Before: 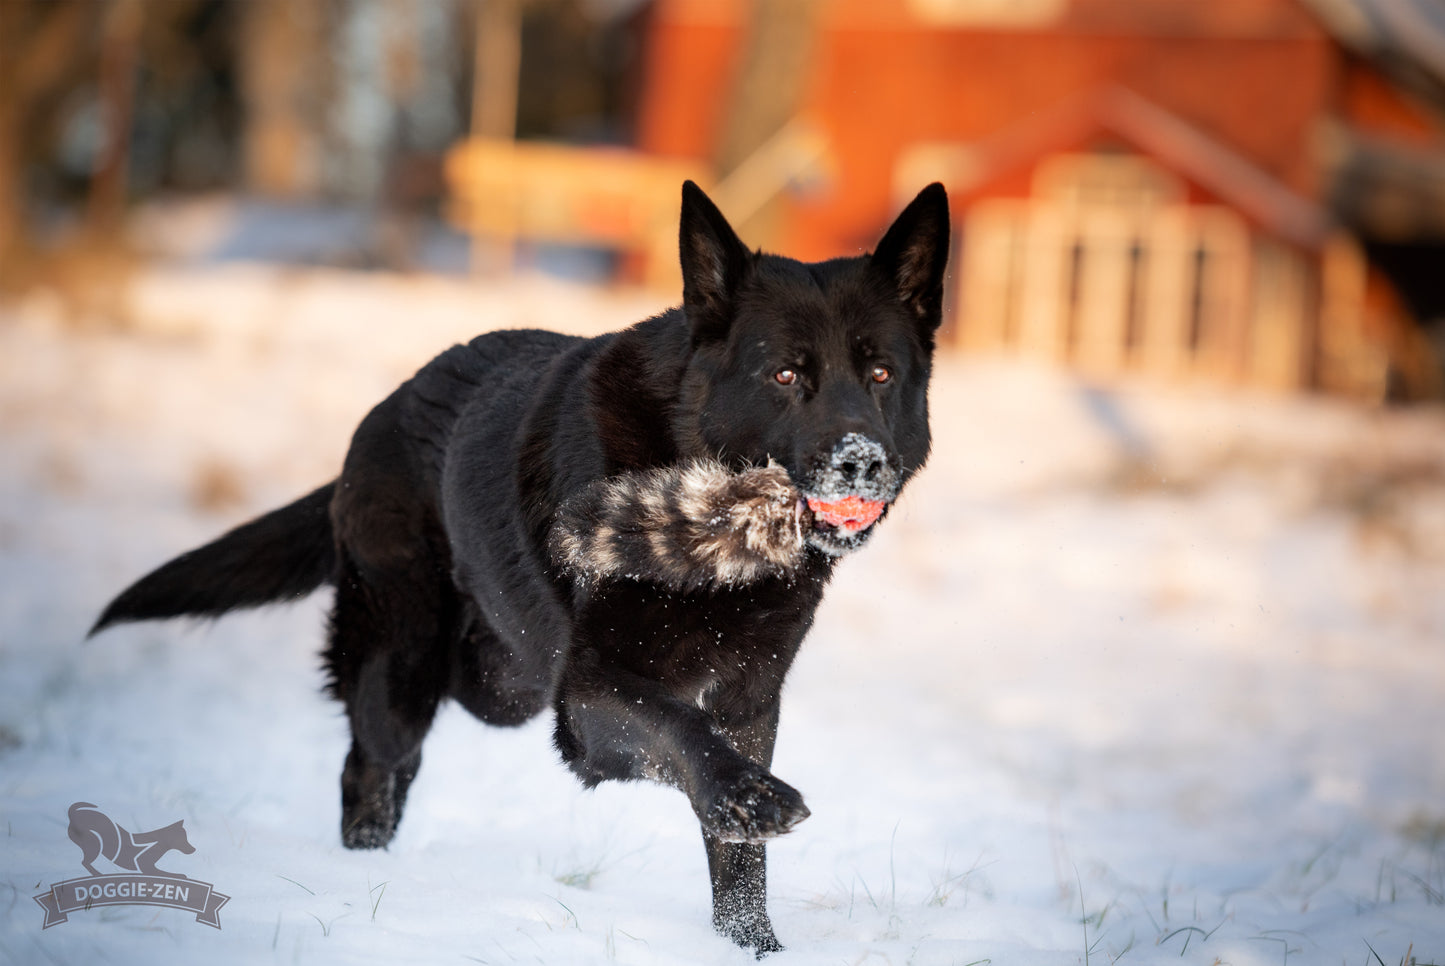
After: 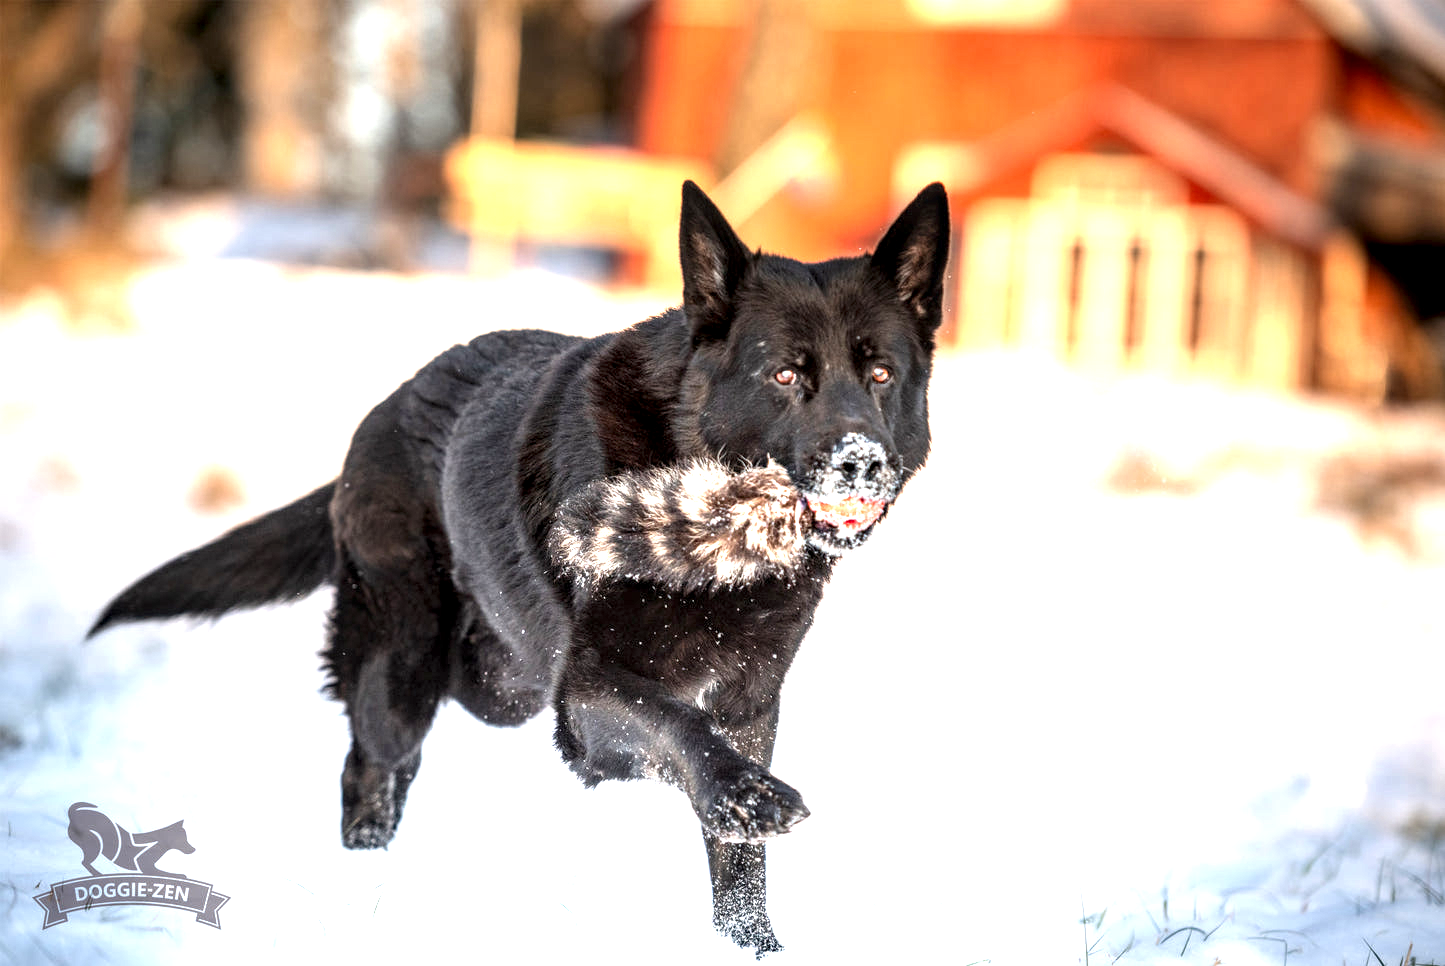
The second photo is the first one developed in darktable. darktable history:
exposure: black level correction 0, exposure 1.2 EV, compensate highlight preservation false
local contrast: highlights 60%, shadows 60%, detail 160%
